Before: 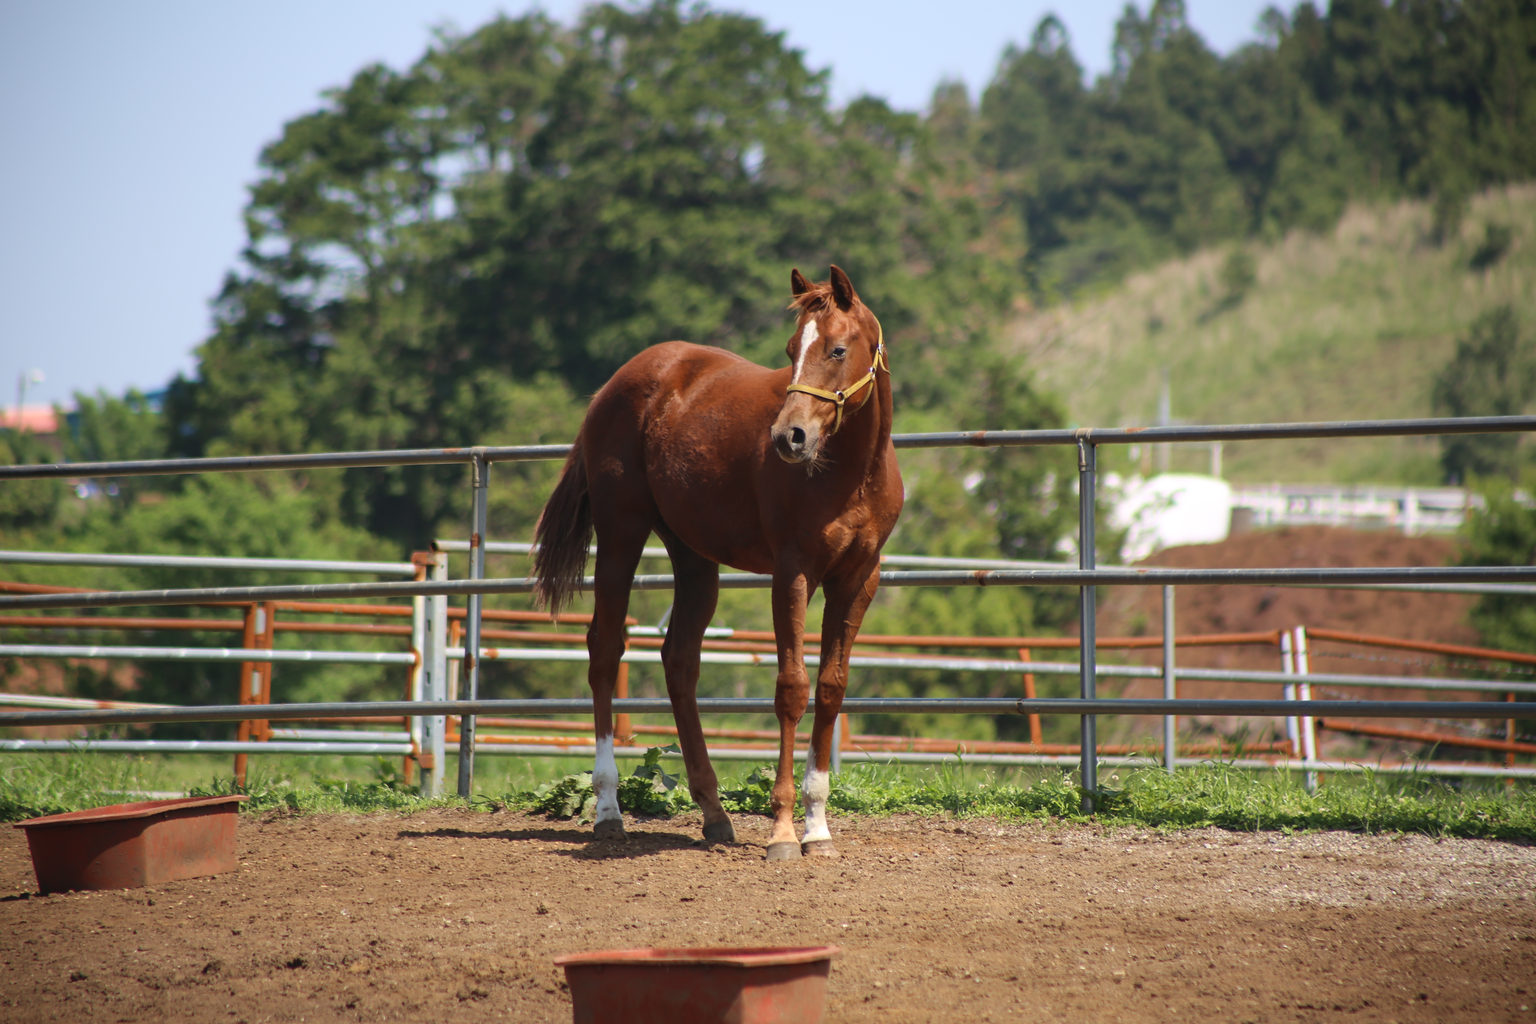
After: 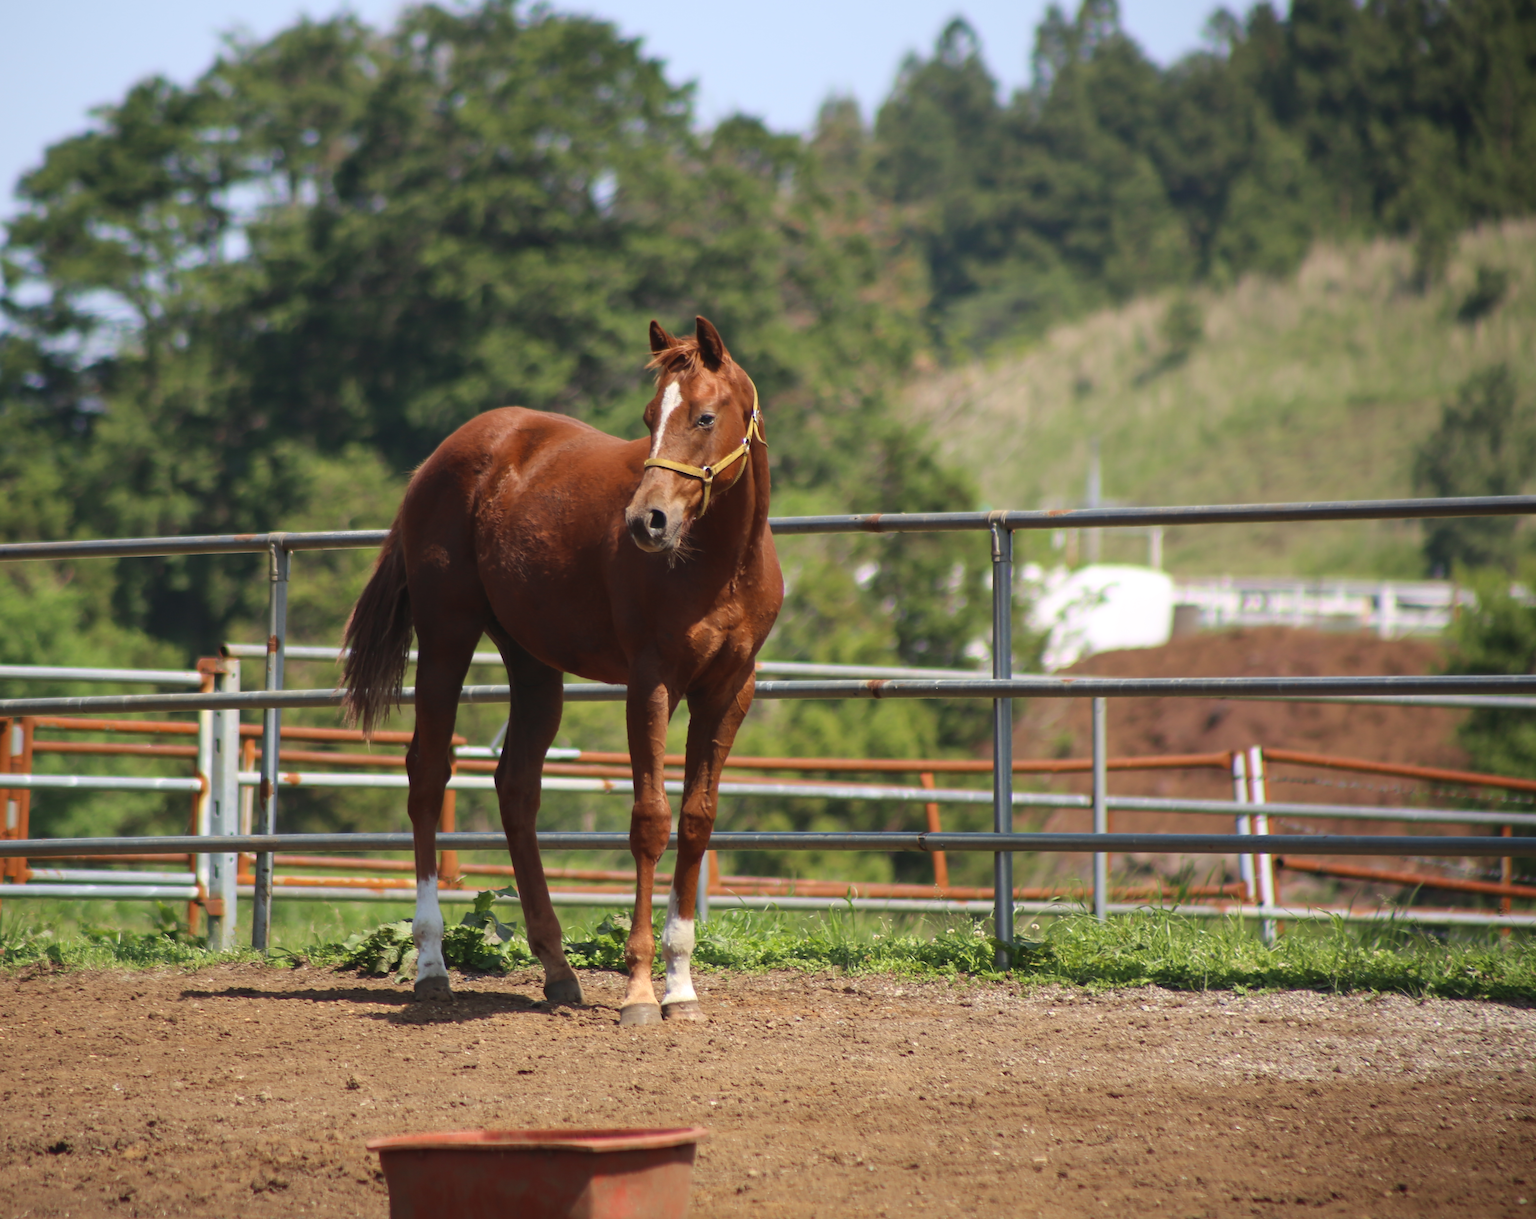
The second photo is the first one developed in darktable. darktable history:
crop: left 16.048%
